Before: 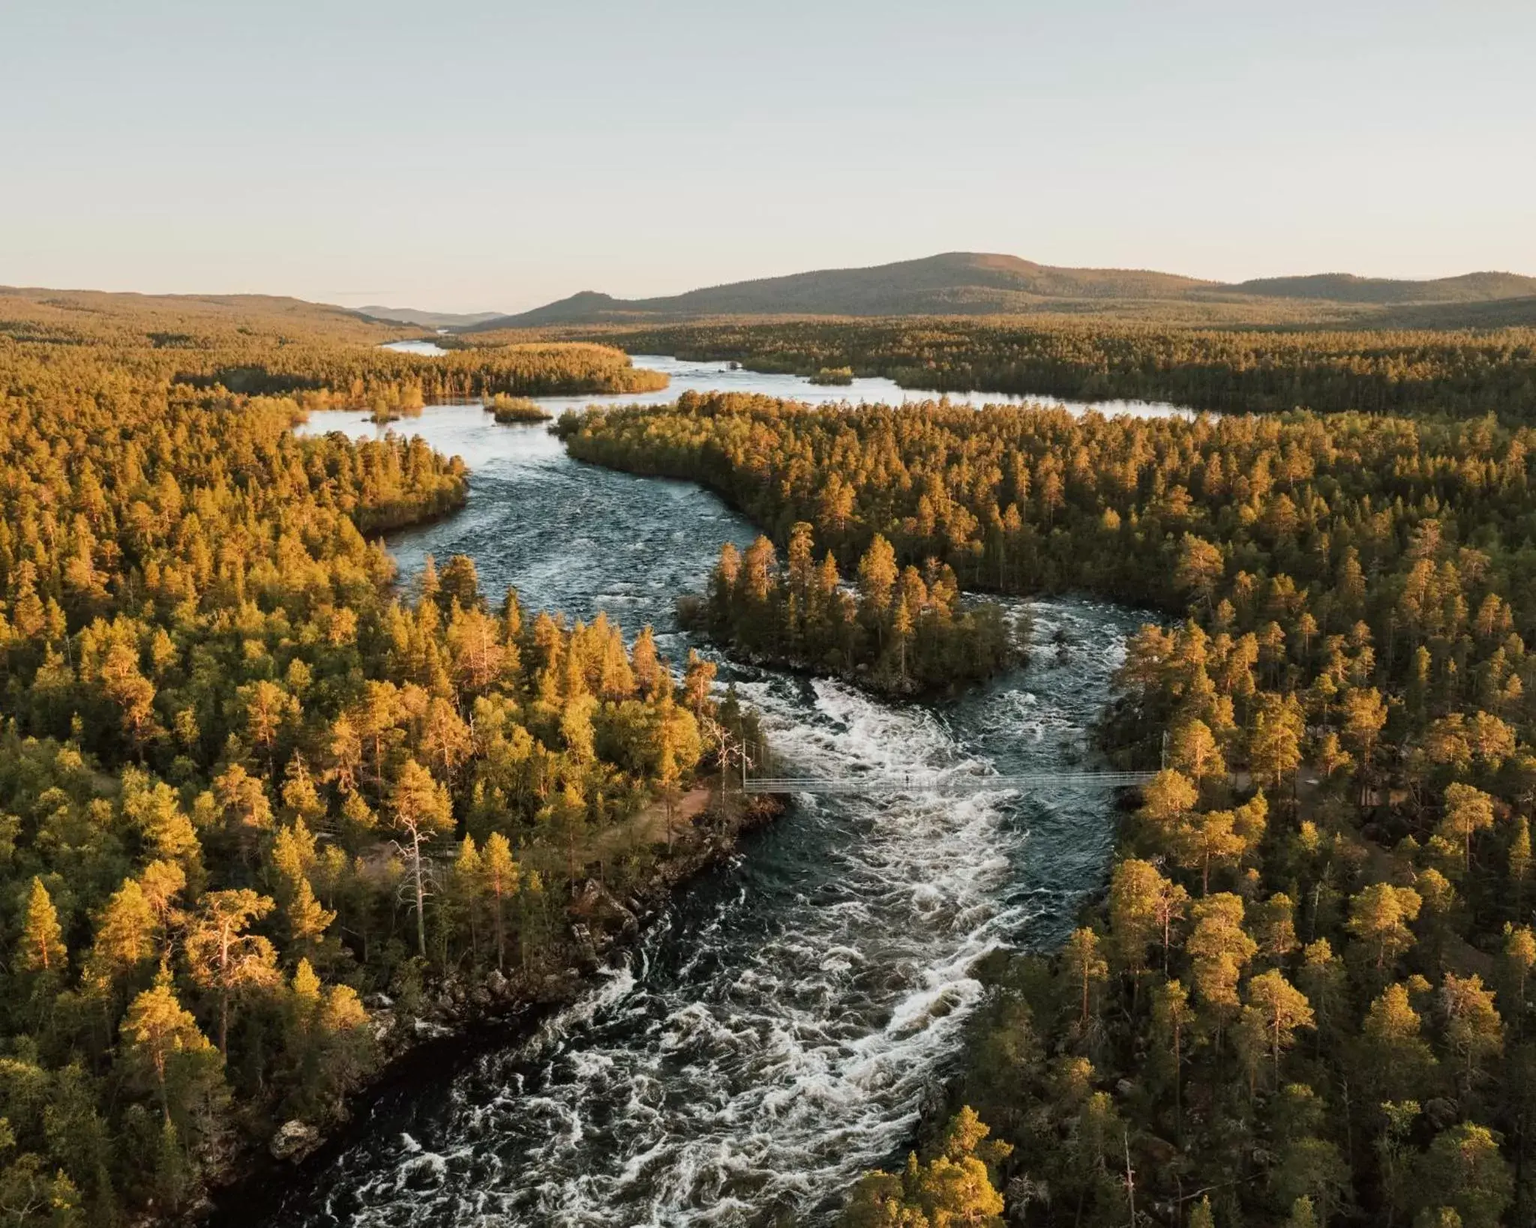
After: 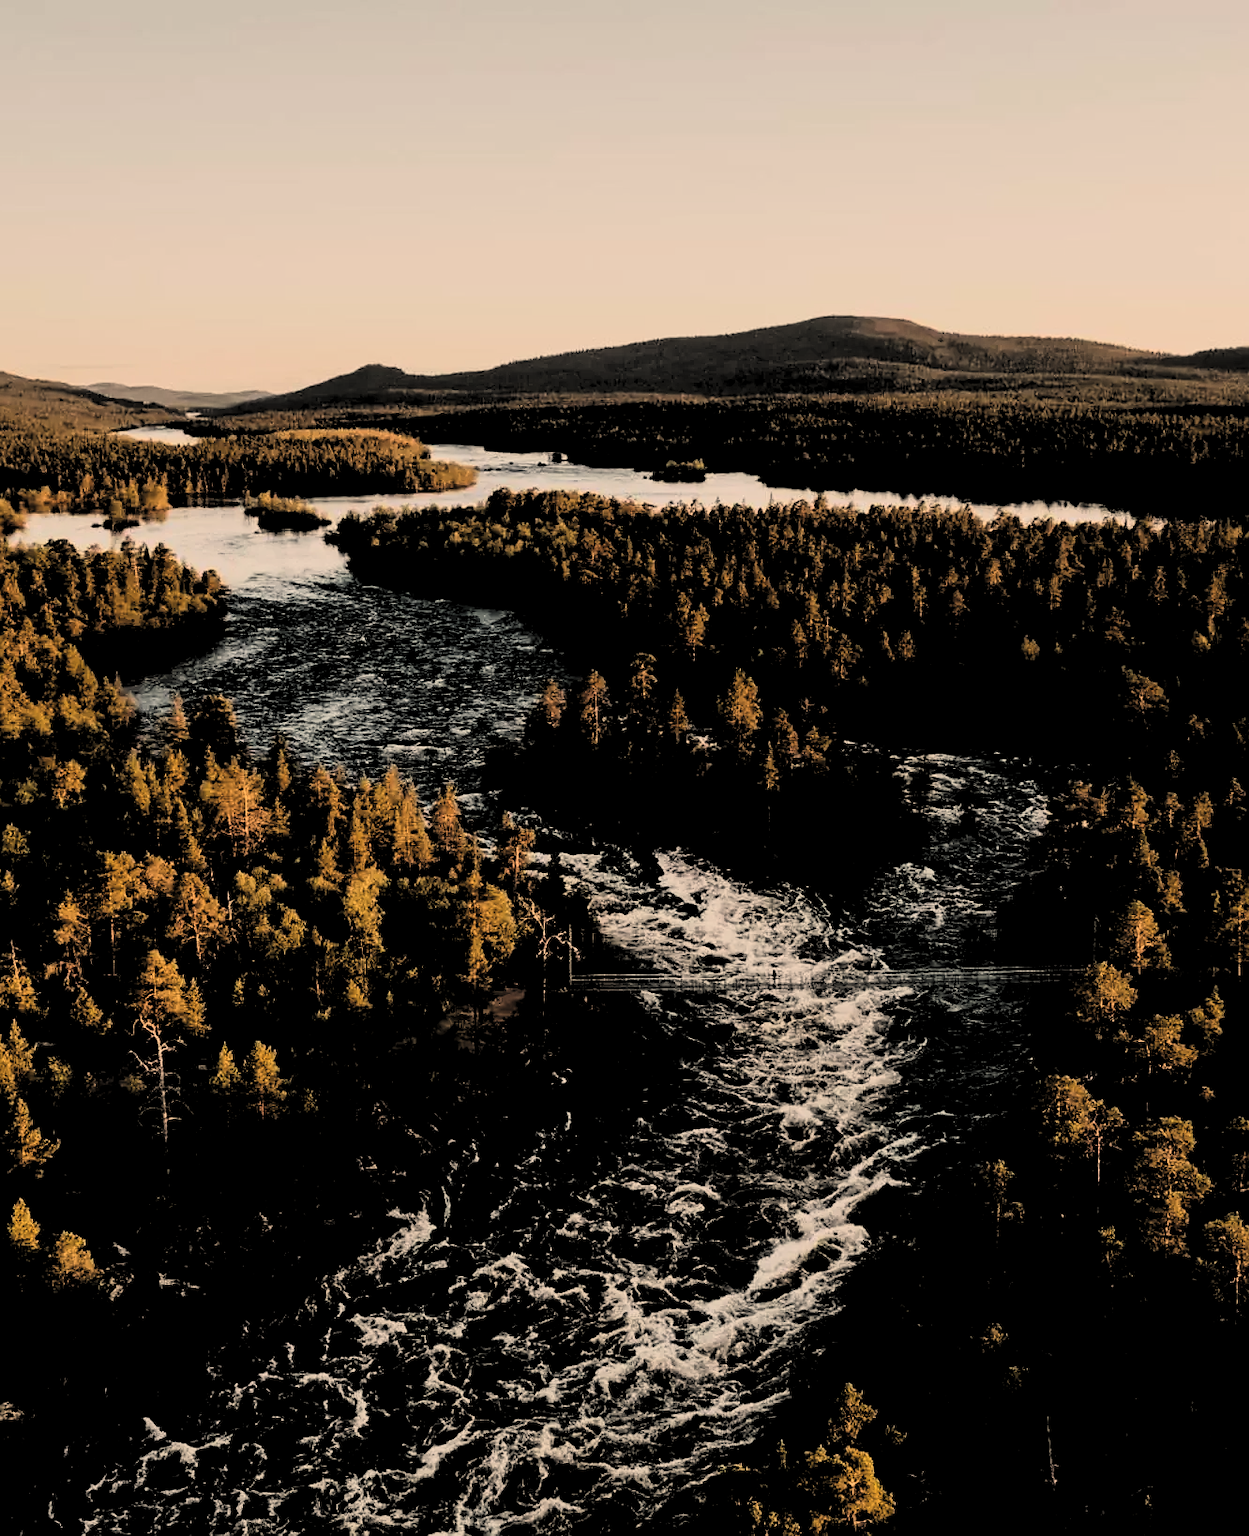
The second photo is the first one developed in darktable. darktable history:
color calibration: gray › normalize channels true, x 0.335, y 0.35, temperature 5434.63 K, gamut compression 0.03
color balance rgb: shadows lift › hue 86.4°, highlights gain › chroma 3.765%, highlights gain › hue 57.85°, global offset › luminance 0.731%, perceptual saturation grading › global saturation 0.202%
base curve: curves: ch0 [(0, 0) (0.088, 0.125) (0.176, 0.251) (0.354, 0.501) (0.613, 0.749) (1, 0.877)]
contrast brightness saturation: contrast 0.074
levels: black 0.1%, levels [0.514, 0.759, 1]
sharpen: radius 0.97, amount 0.615
crop and rotate: left 18.756%, right 16.127%
